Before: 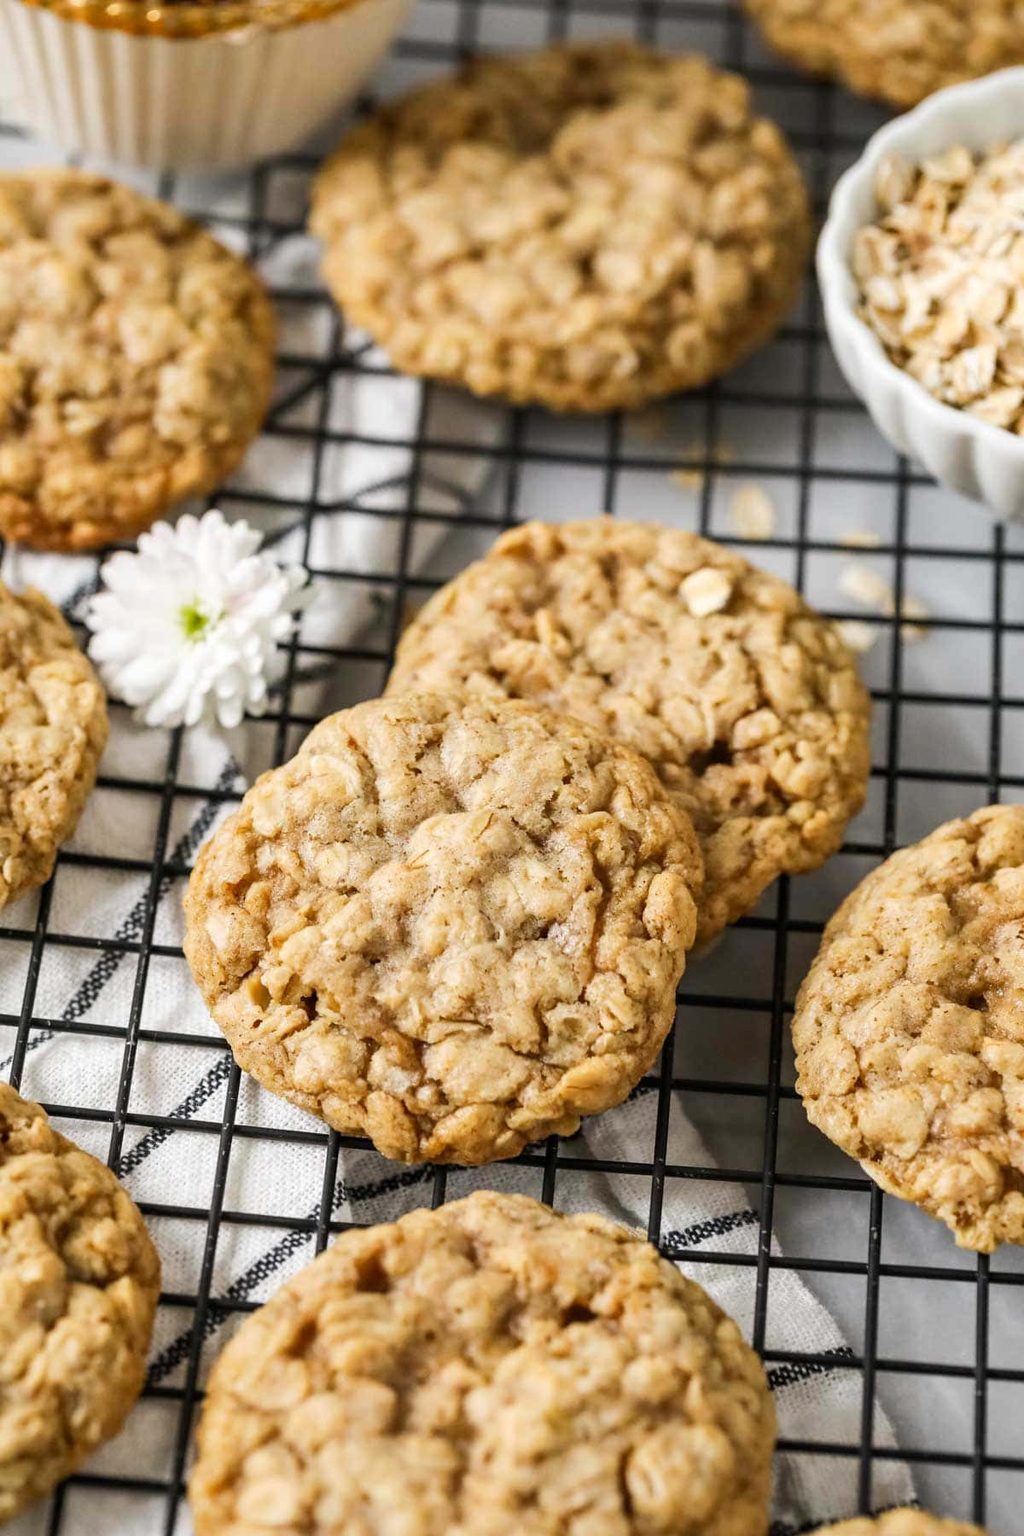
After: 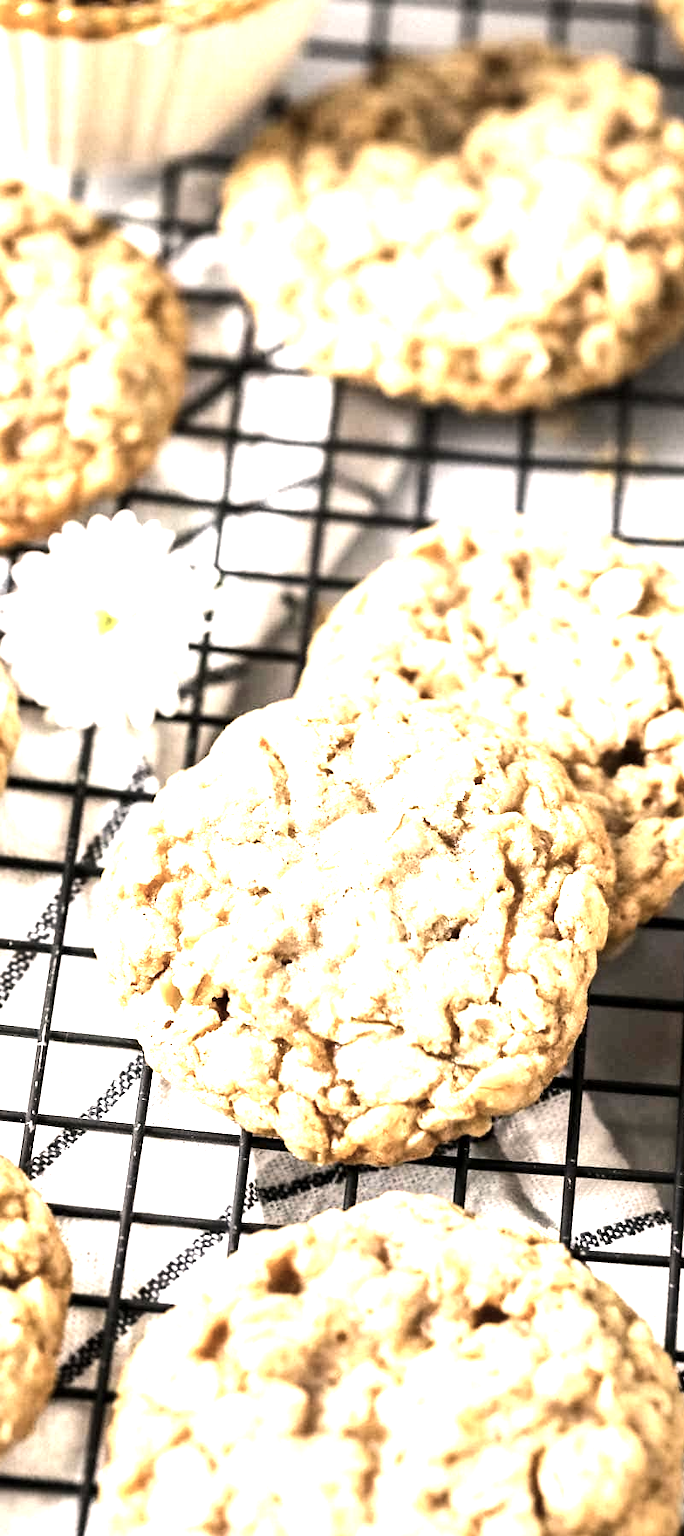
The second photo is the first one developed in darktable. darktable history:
exposure: black level correction 0.001, exposure 1.312 EV, compensate exposure bias true, compensate highlight preservation false
tone equalizer: -8 EV -0.769 EV, -7 EV -0.695 EV, -6 EV -0.583 EV, -5 EV -0.411 EV, -3 EV 0.386 EV, -2 EV 0.6 EV, -1 EV 0.674 EV, +0 EV 0.766 EV, edges refinement/feathering 500, mask exposure compensation -1.57 EV, preserve details no
color correction: highlights a* 5.6, highlights b* 5.22, saturation 0.635
crop and rotate: left 8.701%, right 24.385%
